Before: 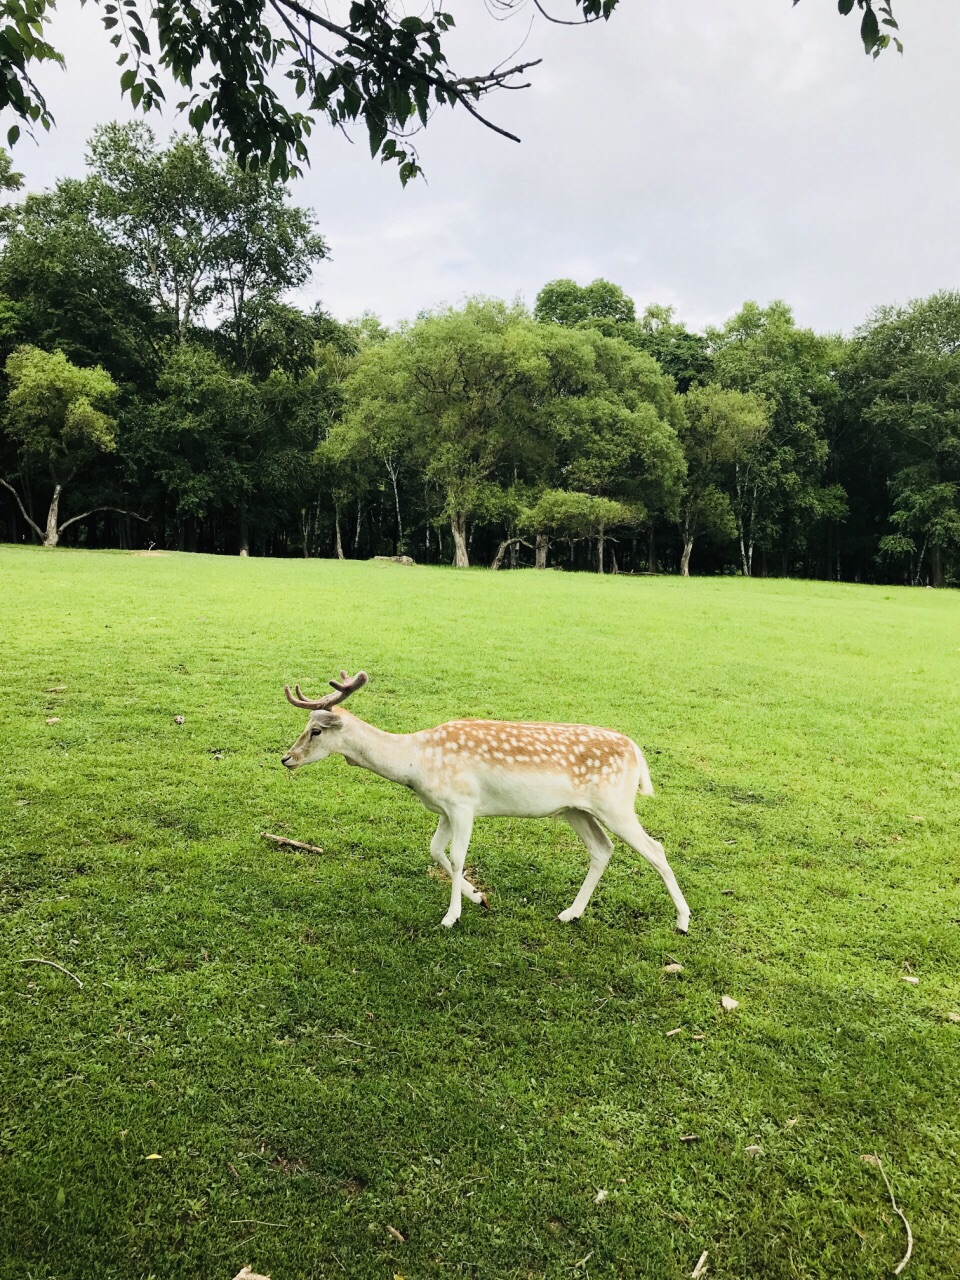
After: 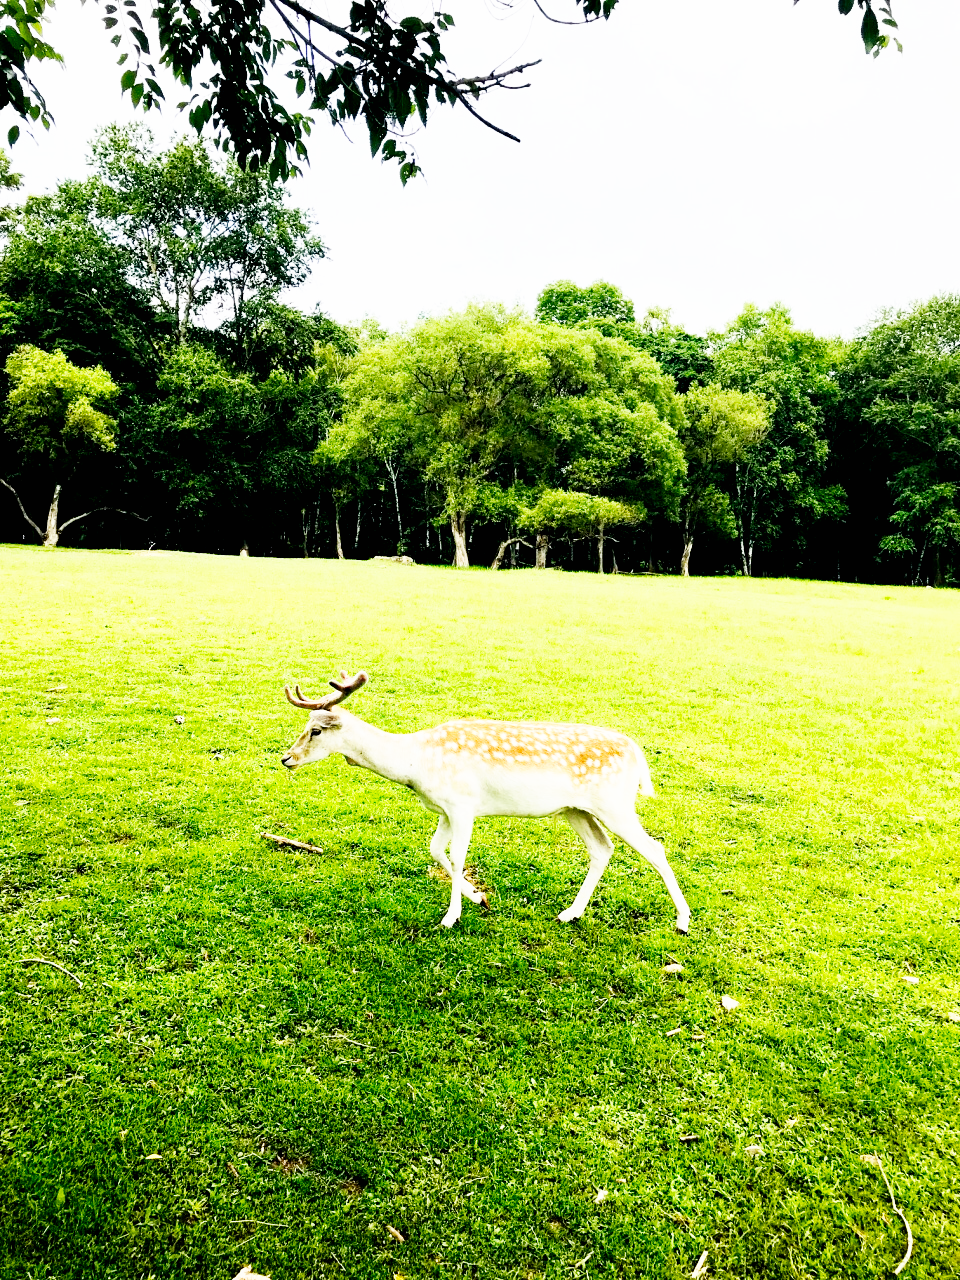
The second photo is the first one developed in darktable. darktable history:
exposure: black level correction 0.012, compensate highlight preservation false
base curve: curves: ch0 [(0, 0) (0.007, 0.004) (0.027, 0.03) (0.046, 0.07) (0.207, 0.54) (0.442, 0.872) (0.673, 0.972) (1, 1)], preserve colors none
